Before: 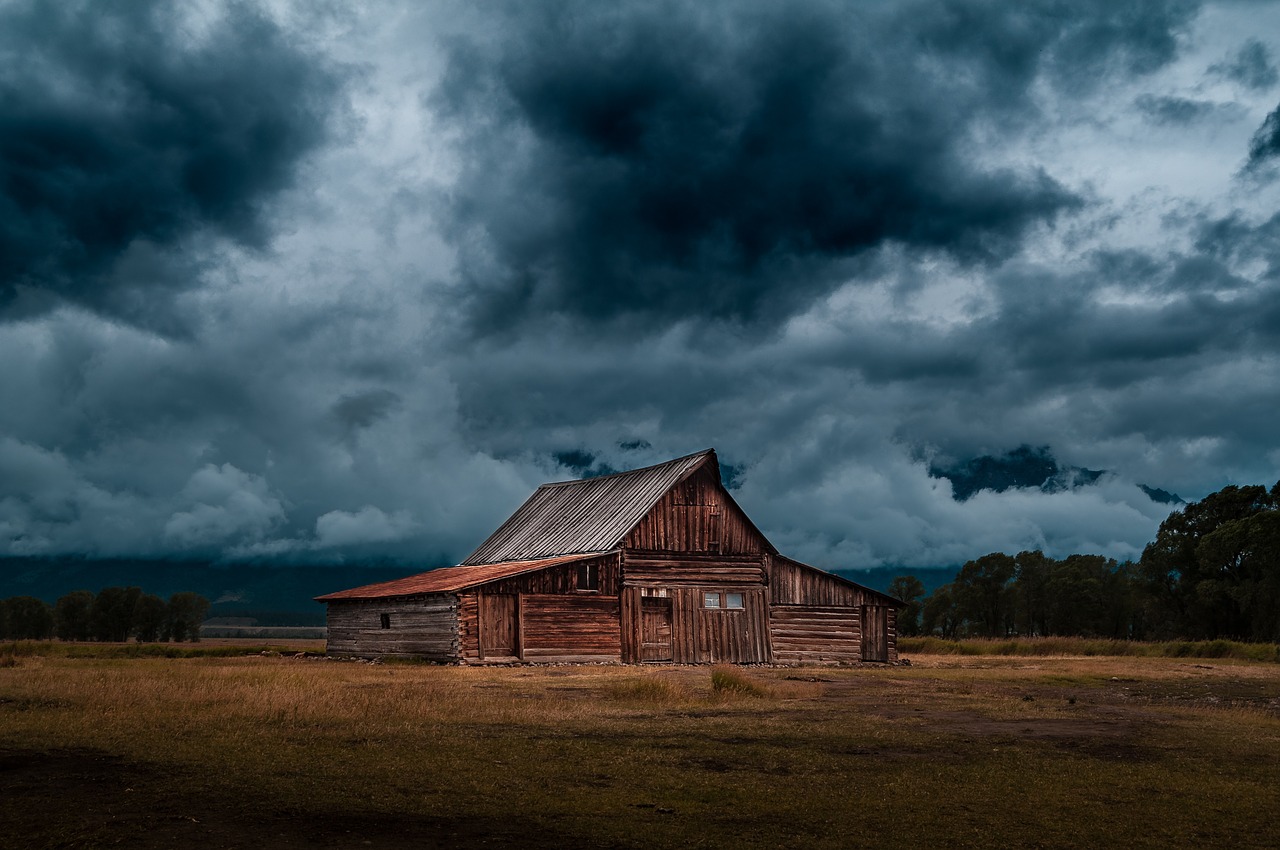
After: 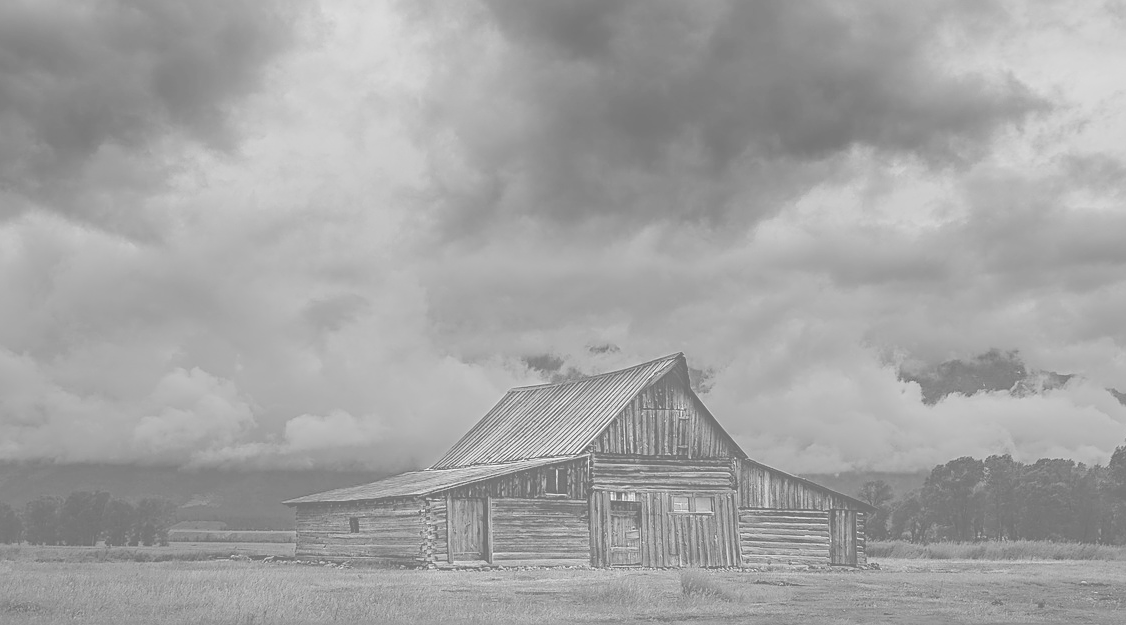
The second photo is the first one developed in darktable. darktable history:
contrast brightness saturation: contrast -0.32, brightness 0.75, saturation -0.78
monochrome: on, module defaults
crop and rotate: left 2.425%, top 11.305%, right 9.6%, bottom 15.08%
sharpen: on, module defaults
color correction: saturation 1.32
